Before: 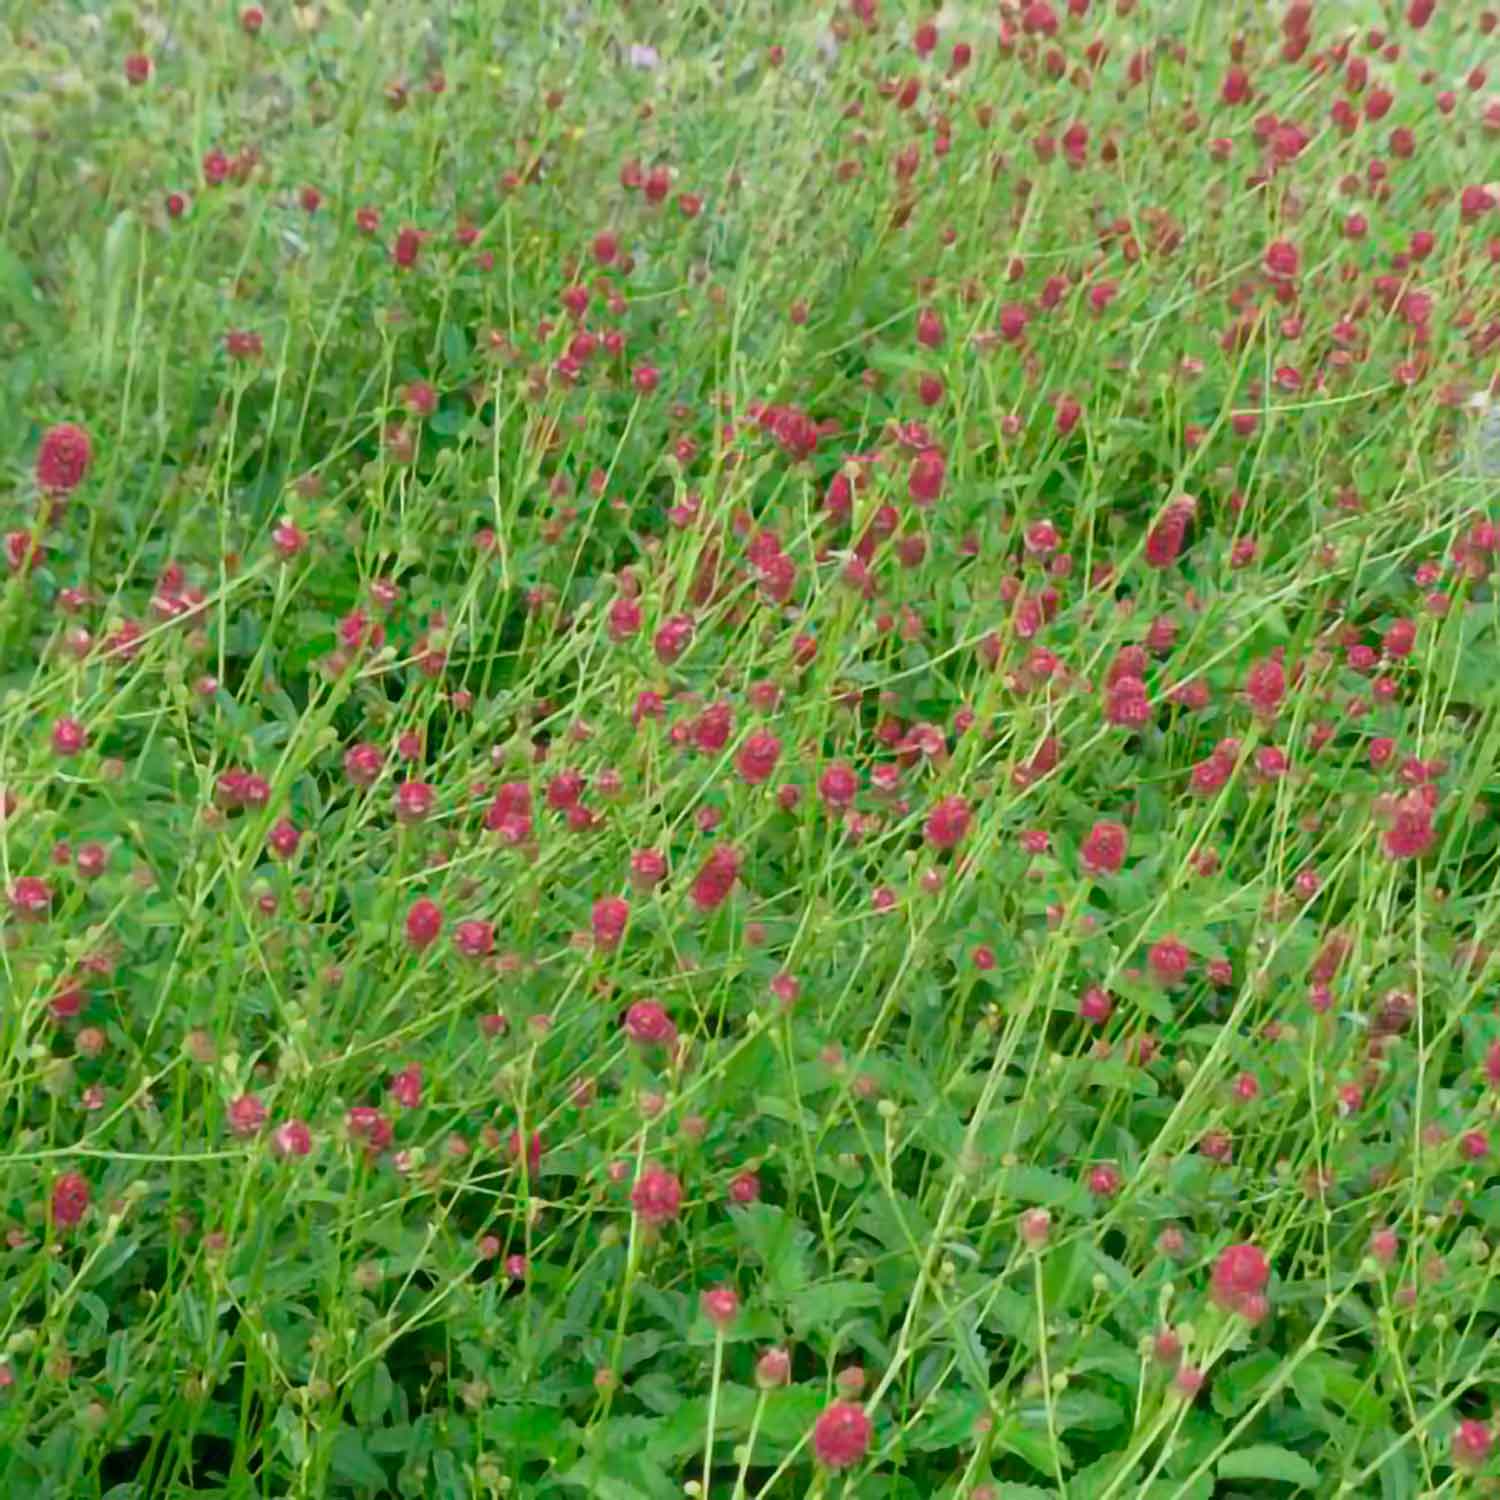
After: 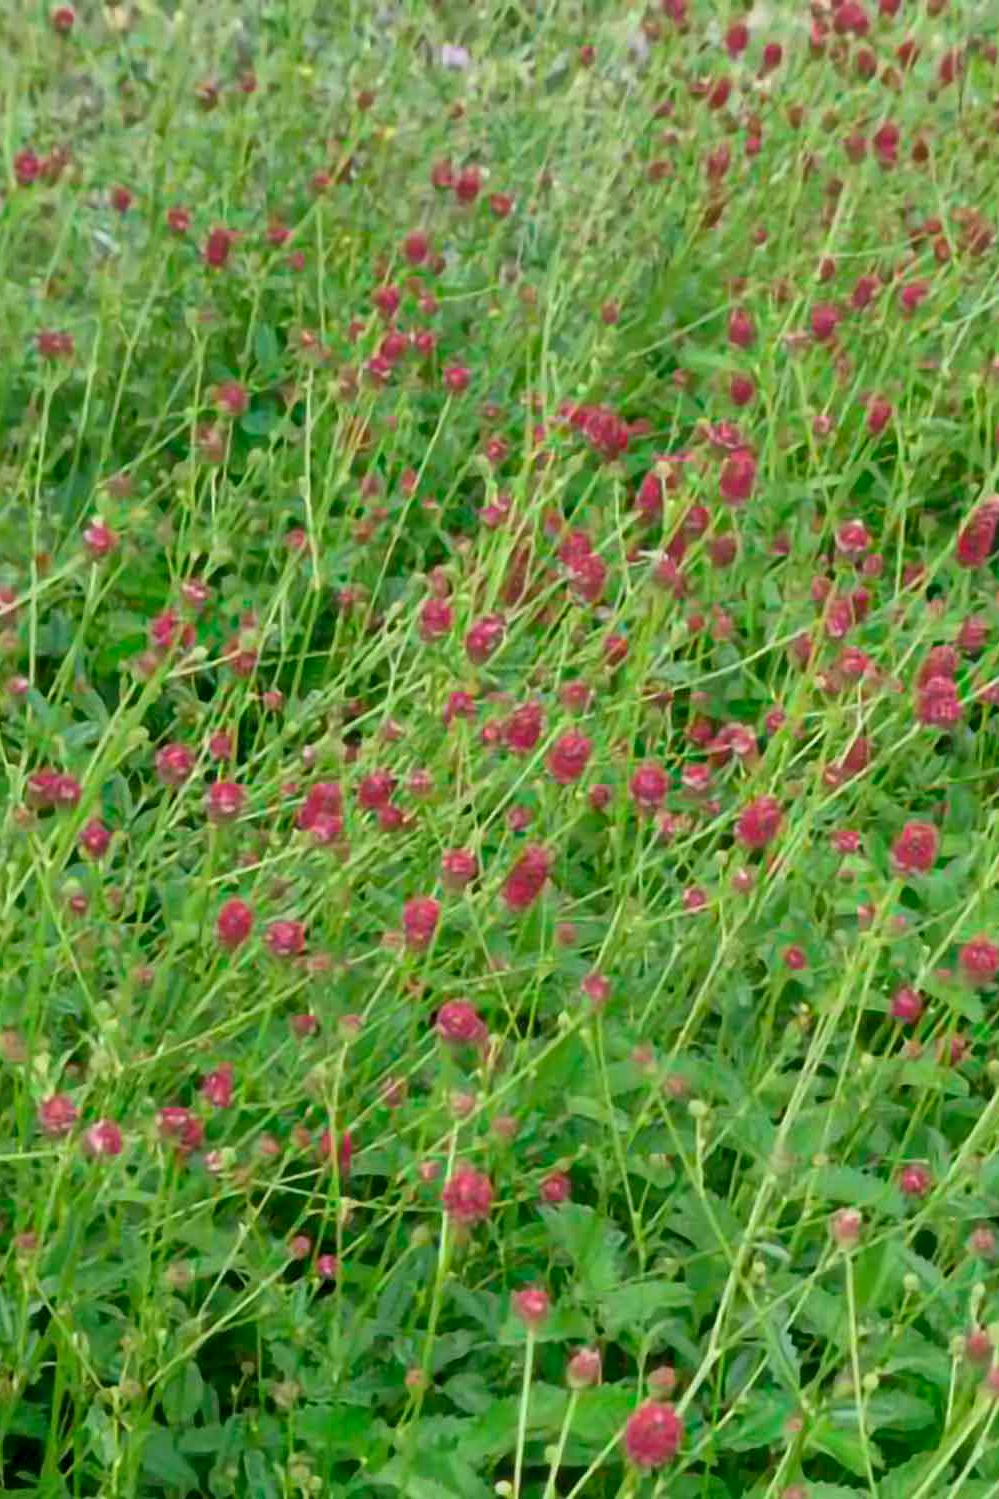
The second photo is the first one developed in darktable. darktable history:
local contrast: highlights 100%, shadows 100%, detail 120%, midtone range 0.2
crop and rotate: left 12.648%, right 20.685%
shadows and highlights: soften with gaussian
